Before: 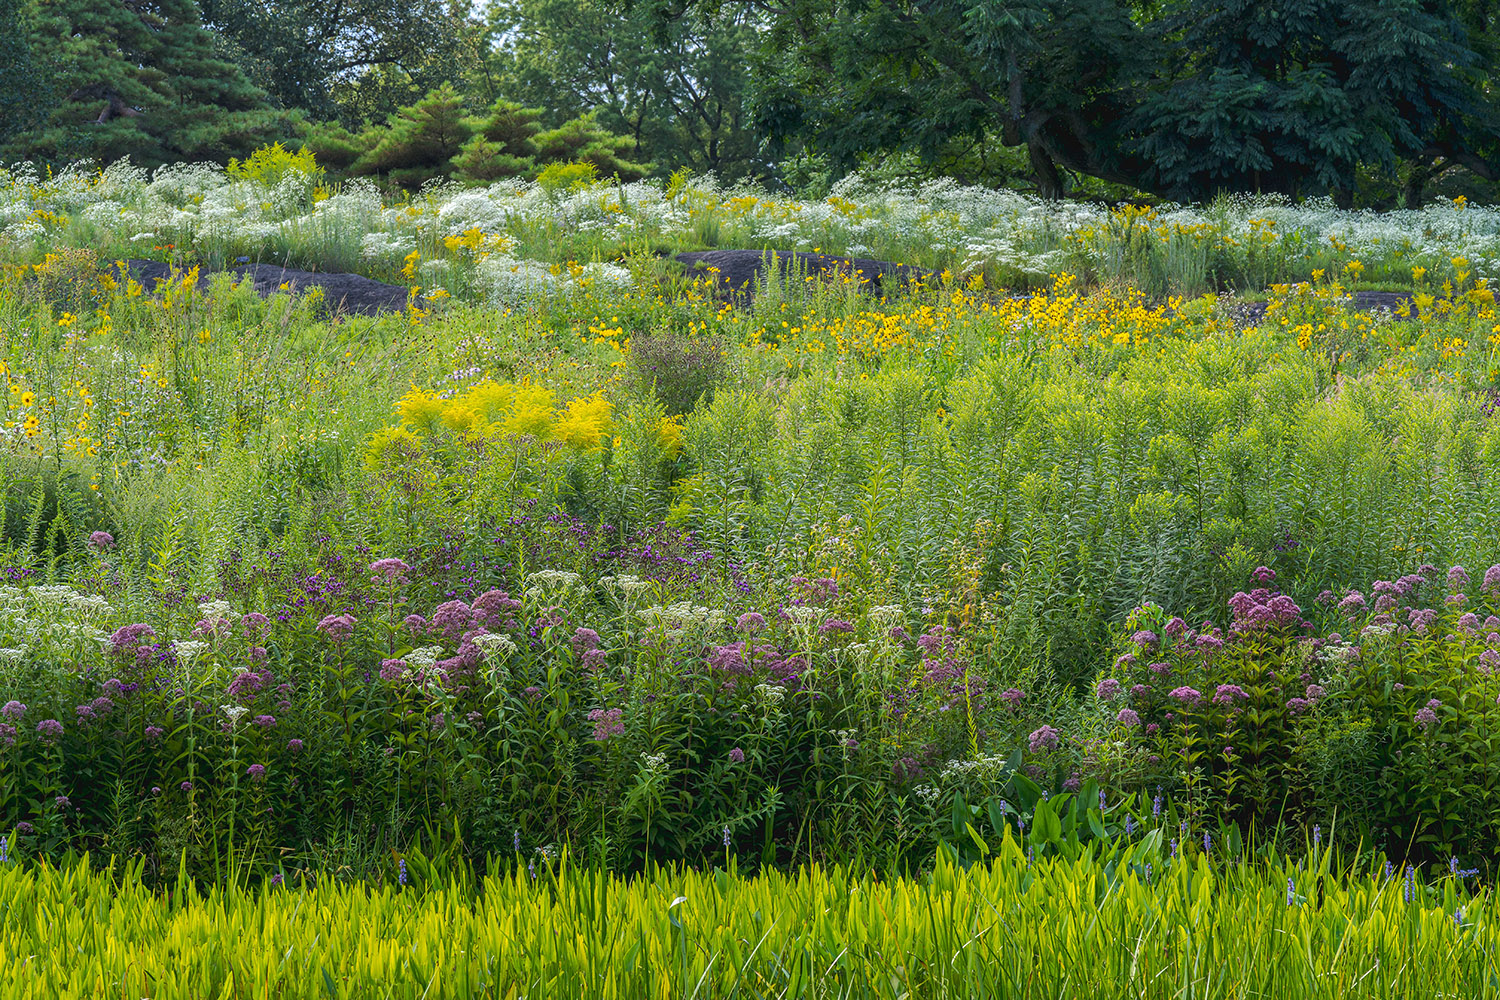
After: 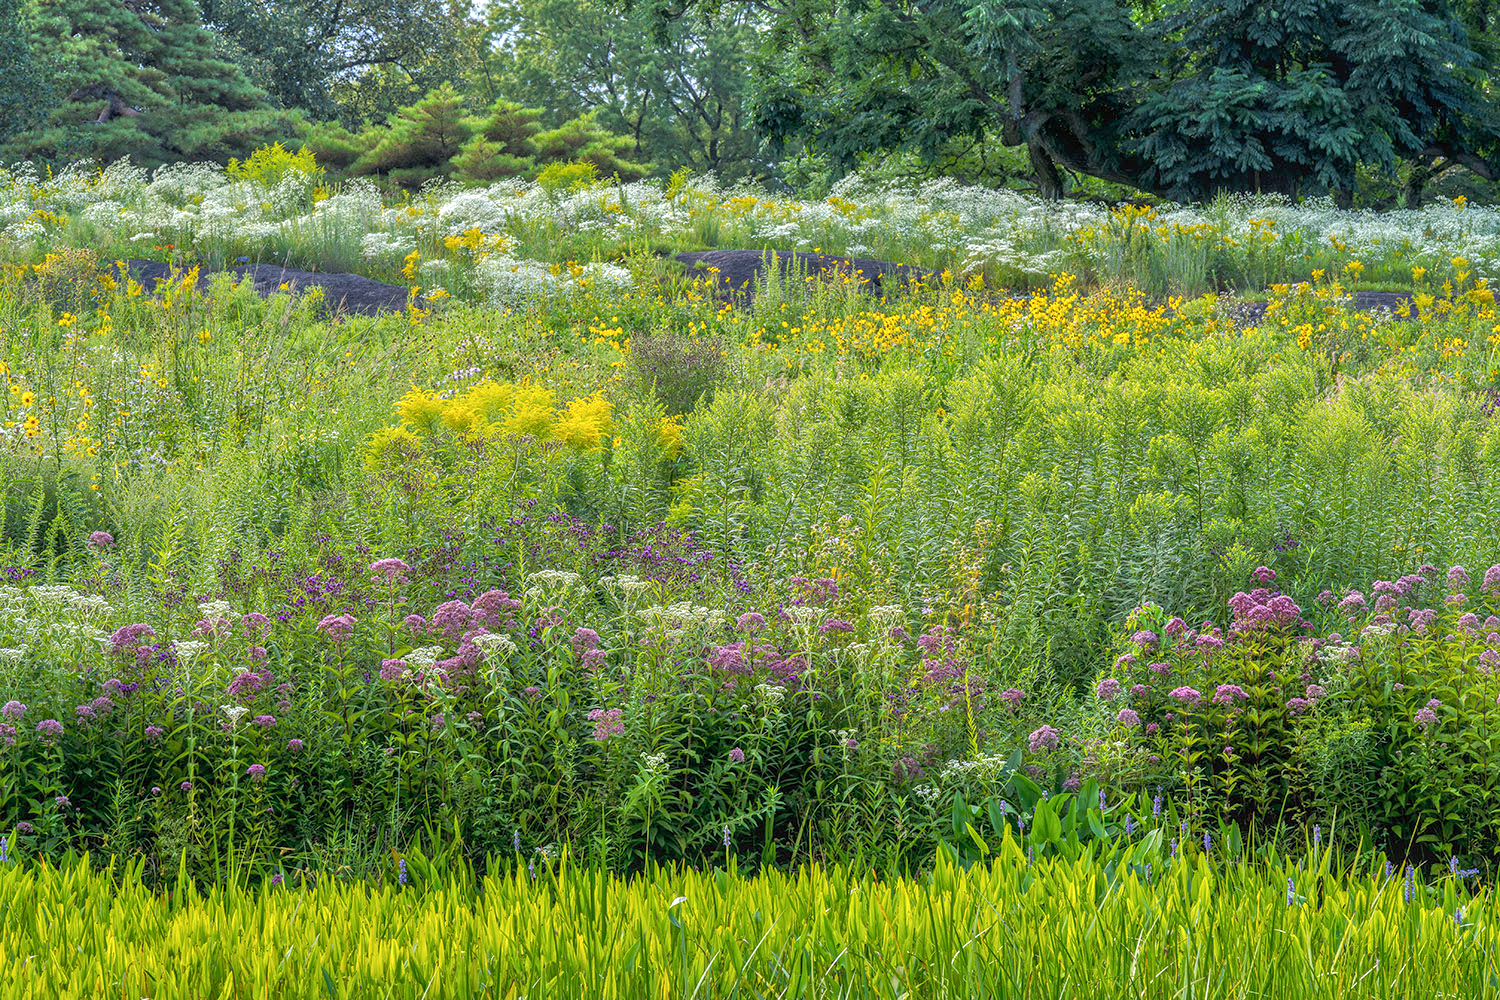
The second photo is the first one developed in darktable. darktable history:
tone equalizer: -7 EV 0.158 EV, -6 EV 0.623 EV, -5 EV 1.14 EV, -4 EV 1.31 EV, -3 EV 1.15 EV, -2 EV 0.6 EV, -1 EV 0.149 EV
local contrast: on, module defaults
